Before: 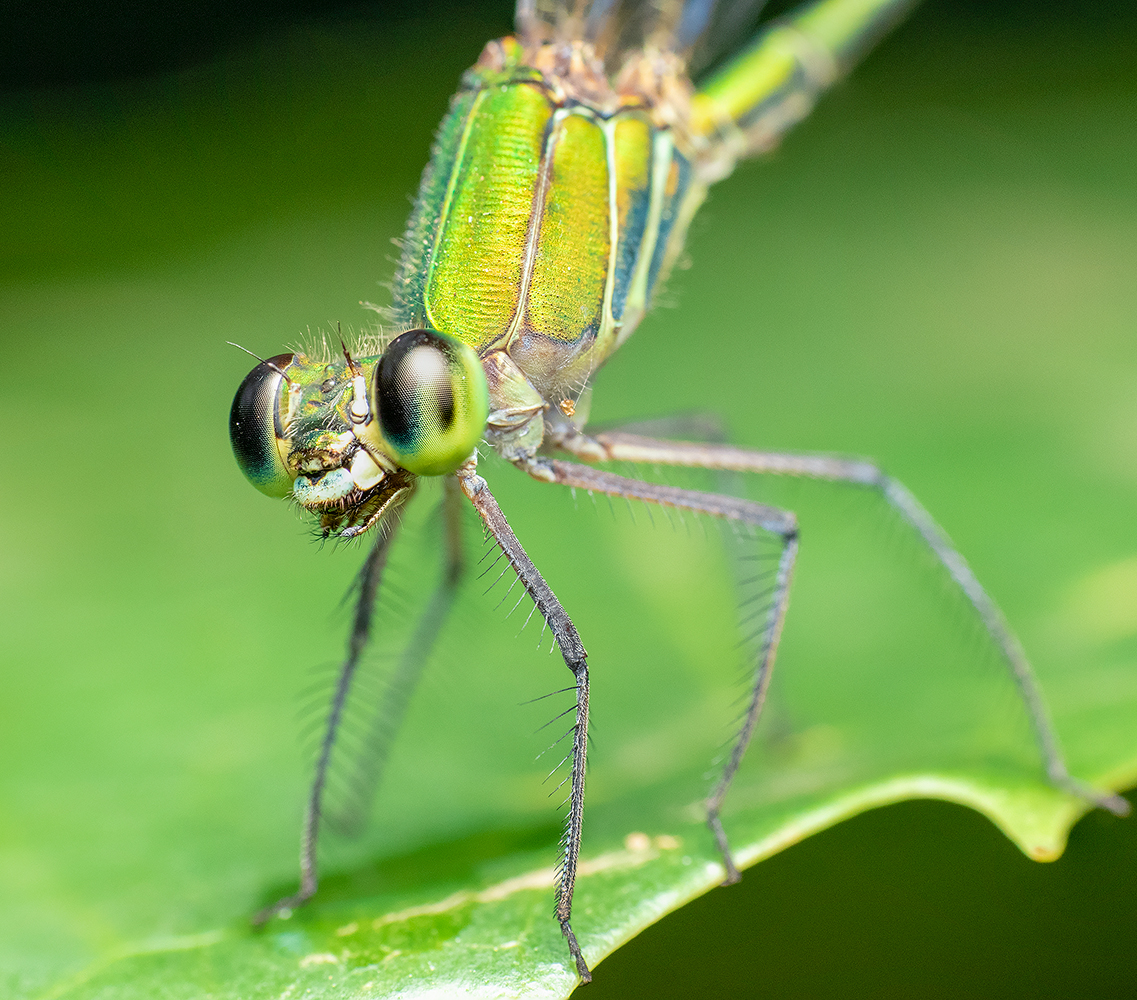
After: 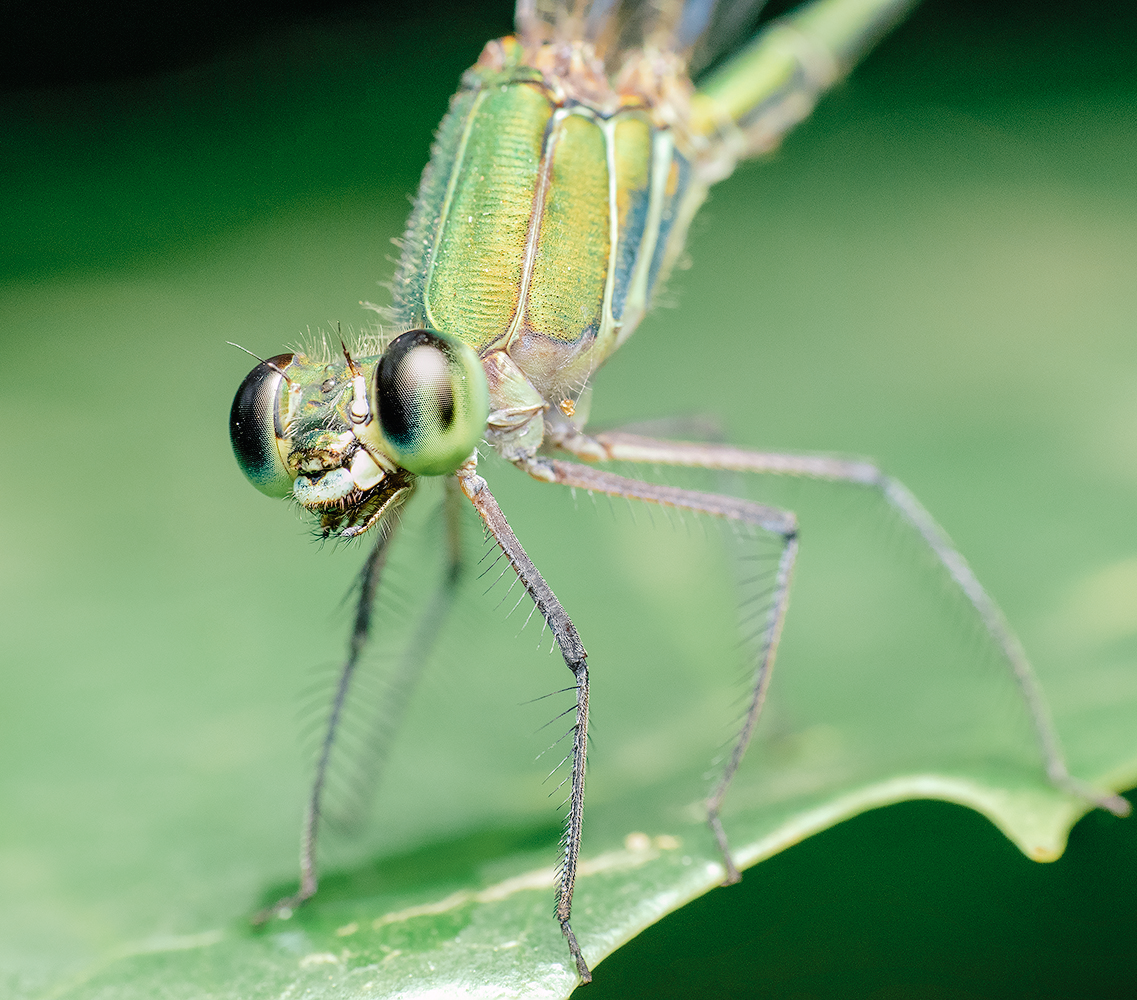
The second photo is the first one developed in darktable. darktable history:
tone curve: curves: ch0 [(0, 0) (0.003, 0.011) (0.011, 0.012) (0.025, 0.013) (0.044, 0.023) (0.069, 0.04) (0.1, 0.06) (0.136, 0.094) (0.177, 0.145) (0.224, 0.213) (0.277, 0.301) (0.335, 0.389) (0.399, 0.473) (0.468, 0.554) (0.543, 0.627) (0.623, 0.694) (0.709, 0.763) (0.801, 0.83) (0.898, 0.906) (1, 1)], preserve colors none
color look up table: target L [89.43, 89.14, 85.9, 77.86, 66.7, 58.25, 60.26, 50.66, 36.59, 27.99, 4.38, 201.19, 93.56, 81.88, 63.28, 65.78, 56.1, 50.88, 51.87, 46.04, 41.94, 38.32, 36.42, 30.52, 24.51, 94.02, 82.72, 69.93, 69.52, 73.97, 67.98, 54.44, 63.12, 52.63, 47.61, 37.3, 37.83, 36.22, 31.86, 35.09, 16.41, 4.259, 93.35, 95.62, 77.14, 70.06, 68.51, 44.63, 19.57], target a [-24.15, -20.15, -38.32, -36.09, -8.537, -53.3, -25.22, -23.27, -29.13, -19.54, -1.279, 0, -0.352, -0.6, 45.98, 13.84, 60.69, 40.27, 14.13, 70.55, 30.43, 55.82, 47.49, 4.656, 20.39, 22.81, 25.54, 45.01, 23.93, 50.98, 26.14, 14.89, 45.23, 68.47, 7.02, 3.869, 19.39, 38.42, 41.76, 21.74, 17.55, 11.61, -2.224, -44.41, -30.56, -21.45, -7.472, -16.98, -10.64], target b [37.29, 17.92, 20.24, 9.395, 31, 32.71, 45.51, 0.84, 19.59, 13.34, 3.959, -0.001, 12.33, 64.43, 59.29, 62.51, 58.1, 12.35, 16.35, 25.51, 39.57, 42.77, 28.34, 2.239, 29.06, -12.09, -17.64, 0.035, -6.348, -30.36, -40.39, -31.04, -47.22, -13.08, -59.82, -17.1, -36.21, -57.69, -7.736, -79.82, -35.65, -14.08, -1.413, -10.96, -23.89, -16.24, -34.38, -32.66, -5.404], num patches 49
